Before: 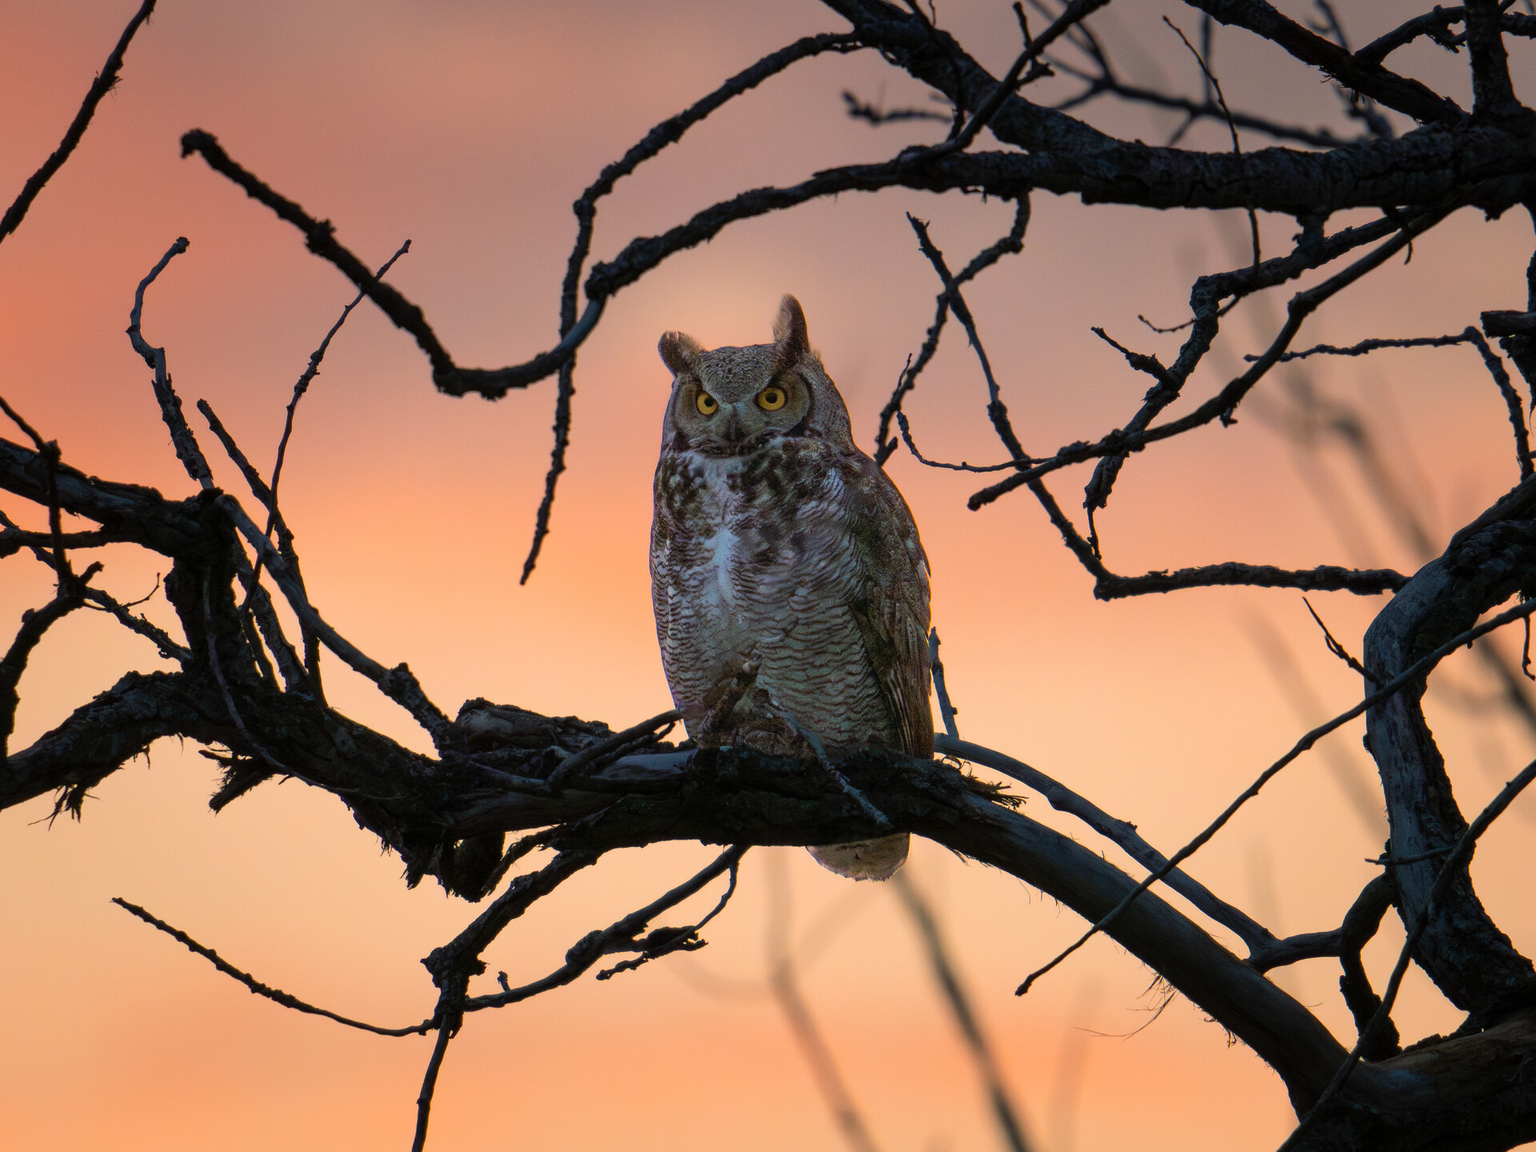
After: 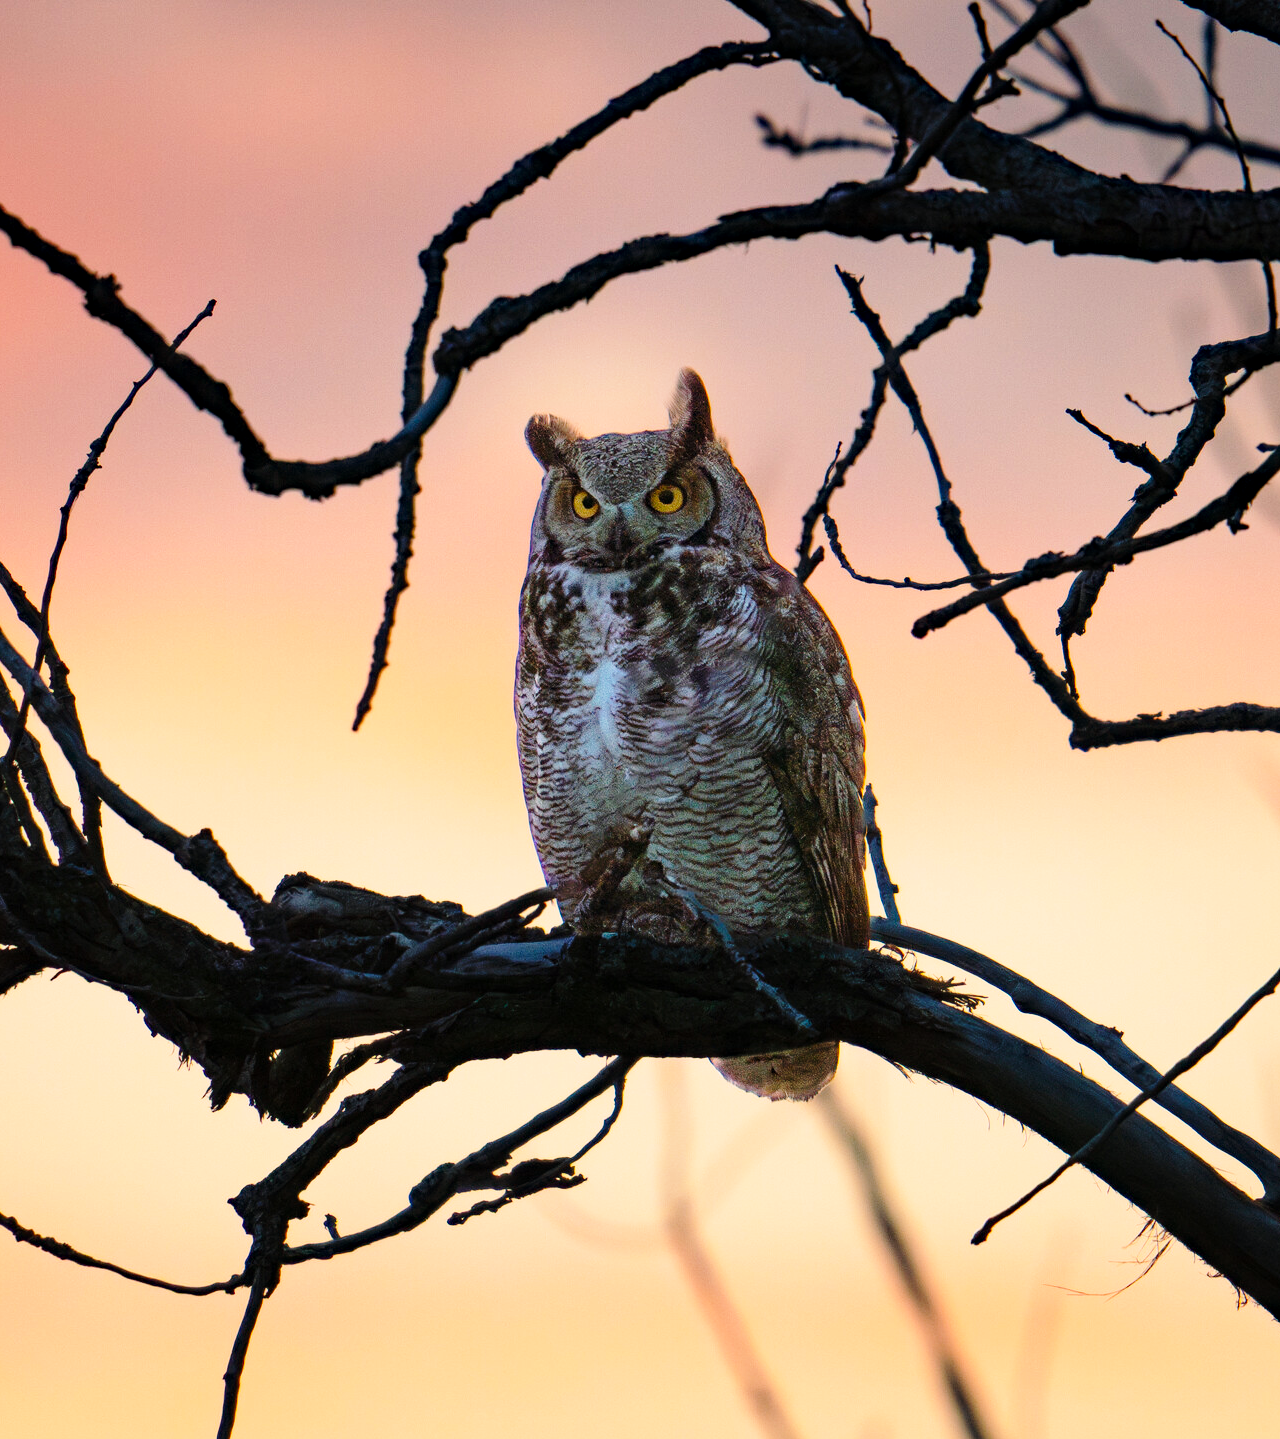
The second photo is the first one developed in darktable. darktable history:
crop and rotate: left 15.537%, right 17.774%
haze removal: compatibility mode true, adaptive false
base curve: curves: ch0 [(0, 0) (0.028, 0.03) (0.121, 0.232) (0.46, 0.748) (0.859, 0.968) (1, 1)], preserve colors none
